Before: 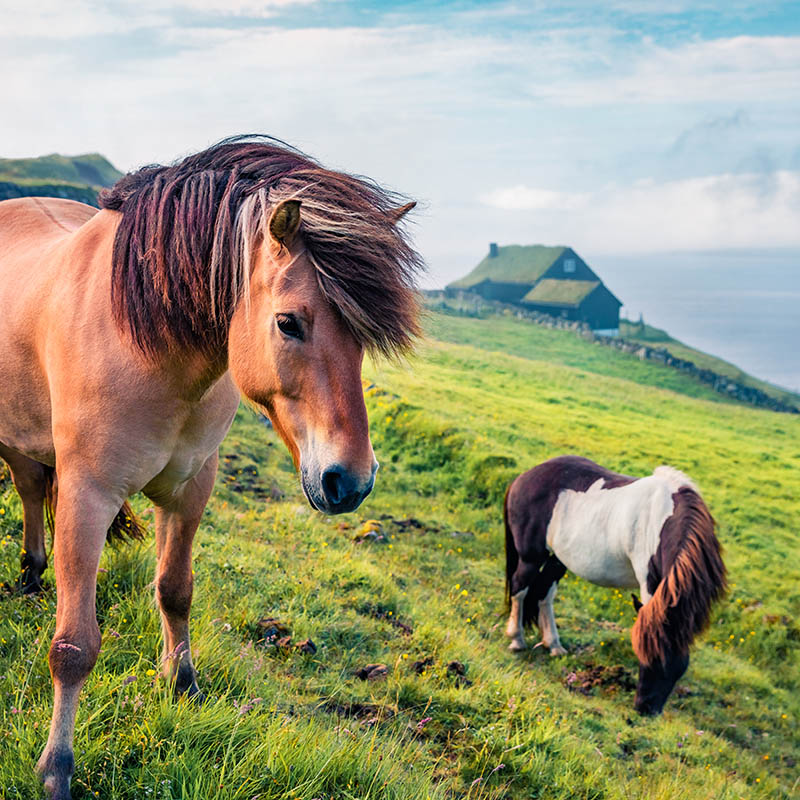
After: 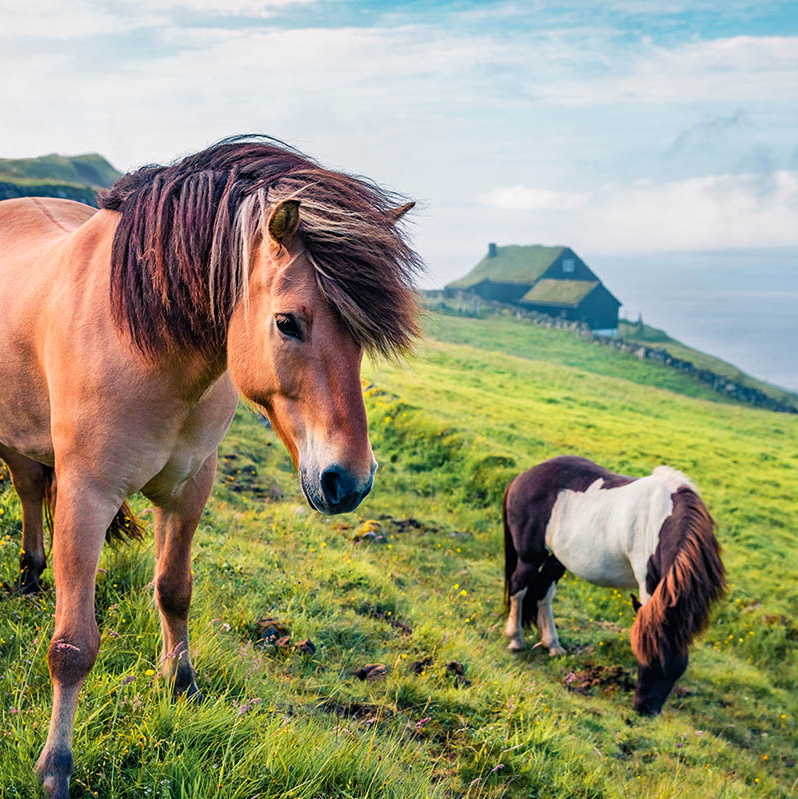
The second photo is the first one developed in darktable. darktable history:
tone equalizer: mask exposure compensation -0.515 EV
crop and rotate: left 0.162%, bottom 0.005%
